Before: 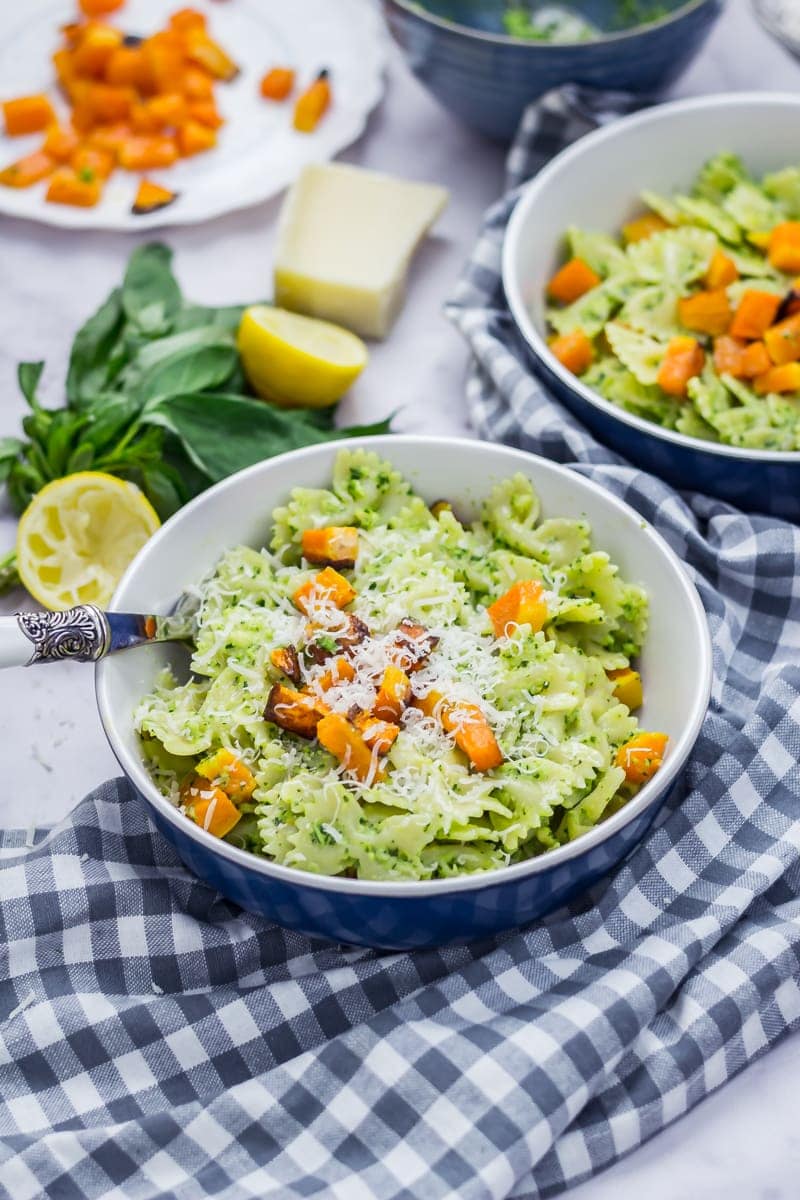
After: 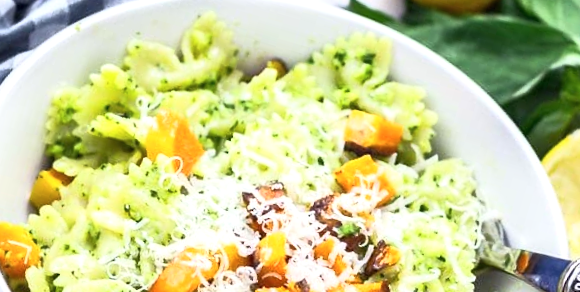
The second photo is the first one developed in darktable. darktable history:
base curve: curves: ch0 [(0, 0) (0.257, 0.25) (0.482, 0.586) (0.757, 0.871) (1, 1)]
exposure: black level correction 0, exposure 0.5 EV, compensate exposure bias true, compensate highlight preservation false
crop and rotate: angle 16.12°, top 30.835%, bottom 35.653%
contrast brightness saturation: saturation -0.04
